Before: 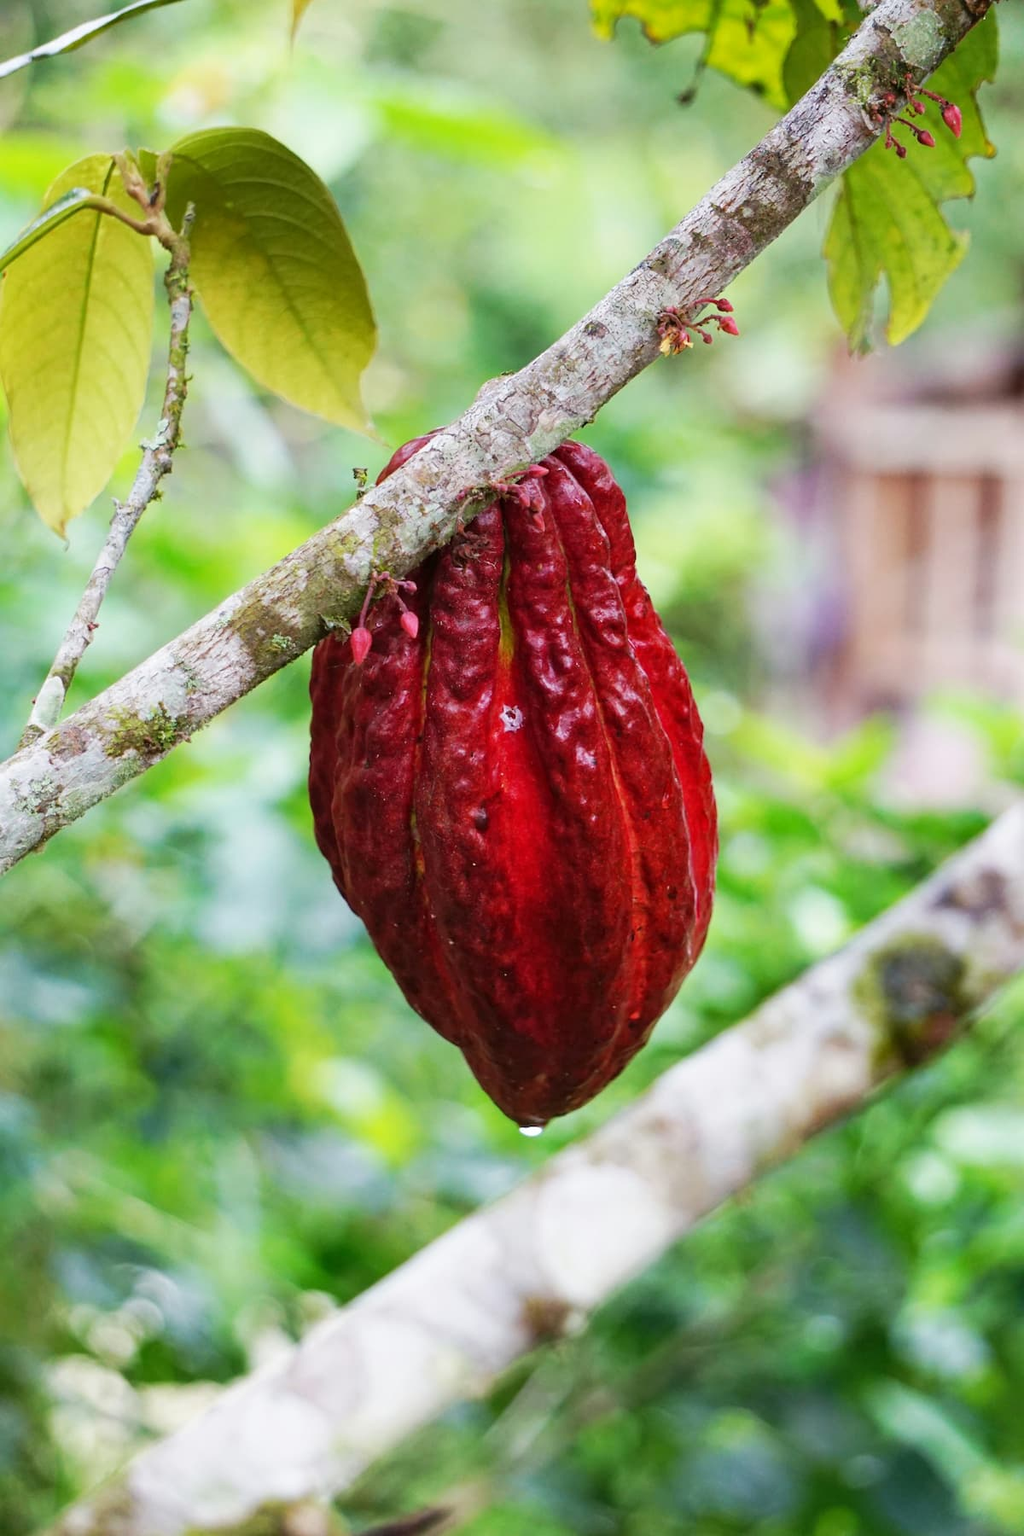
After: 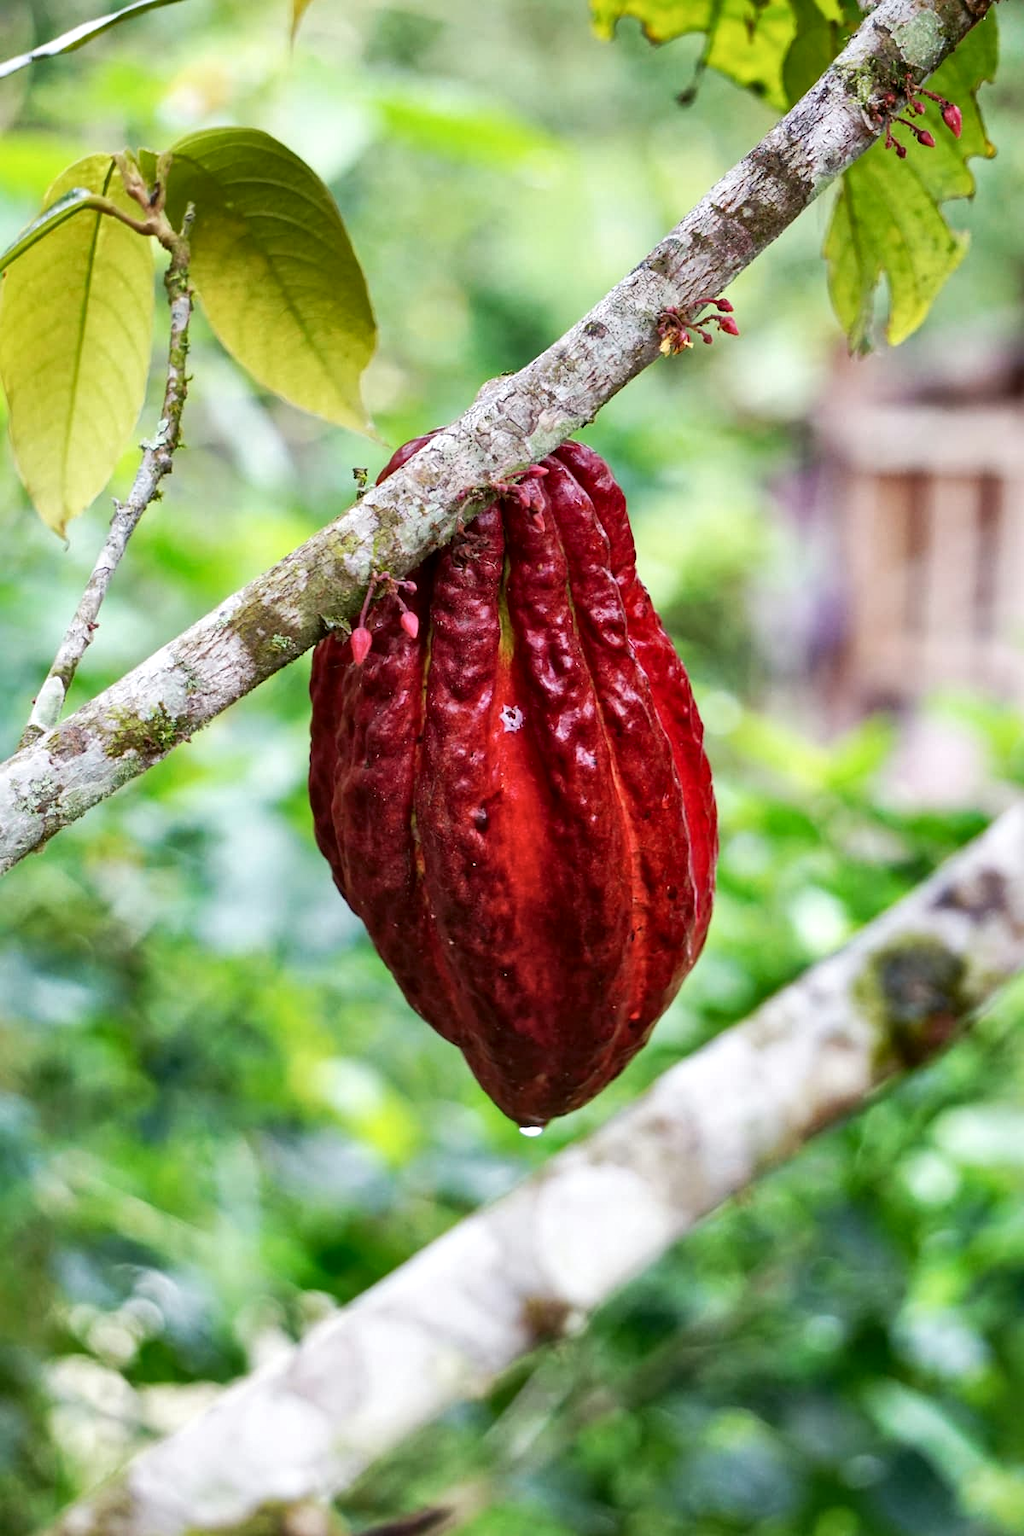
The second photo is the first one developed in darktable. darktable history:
local contrast: mode bilateral grid, contrast 50, coarseness 50, detail 150%, midtone range 0.2
